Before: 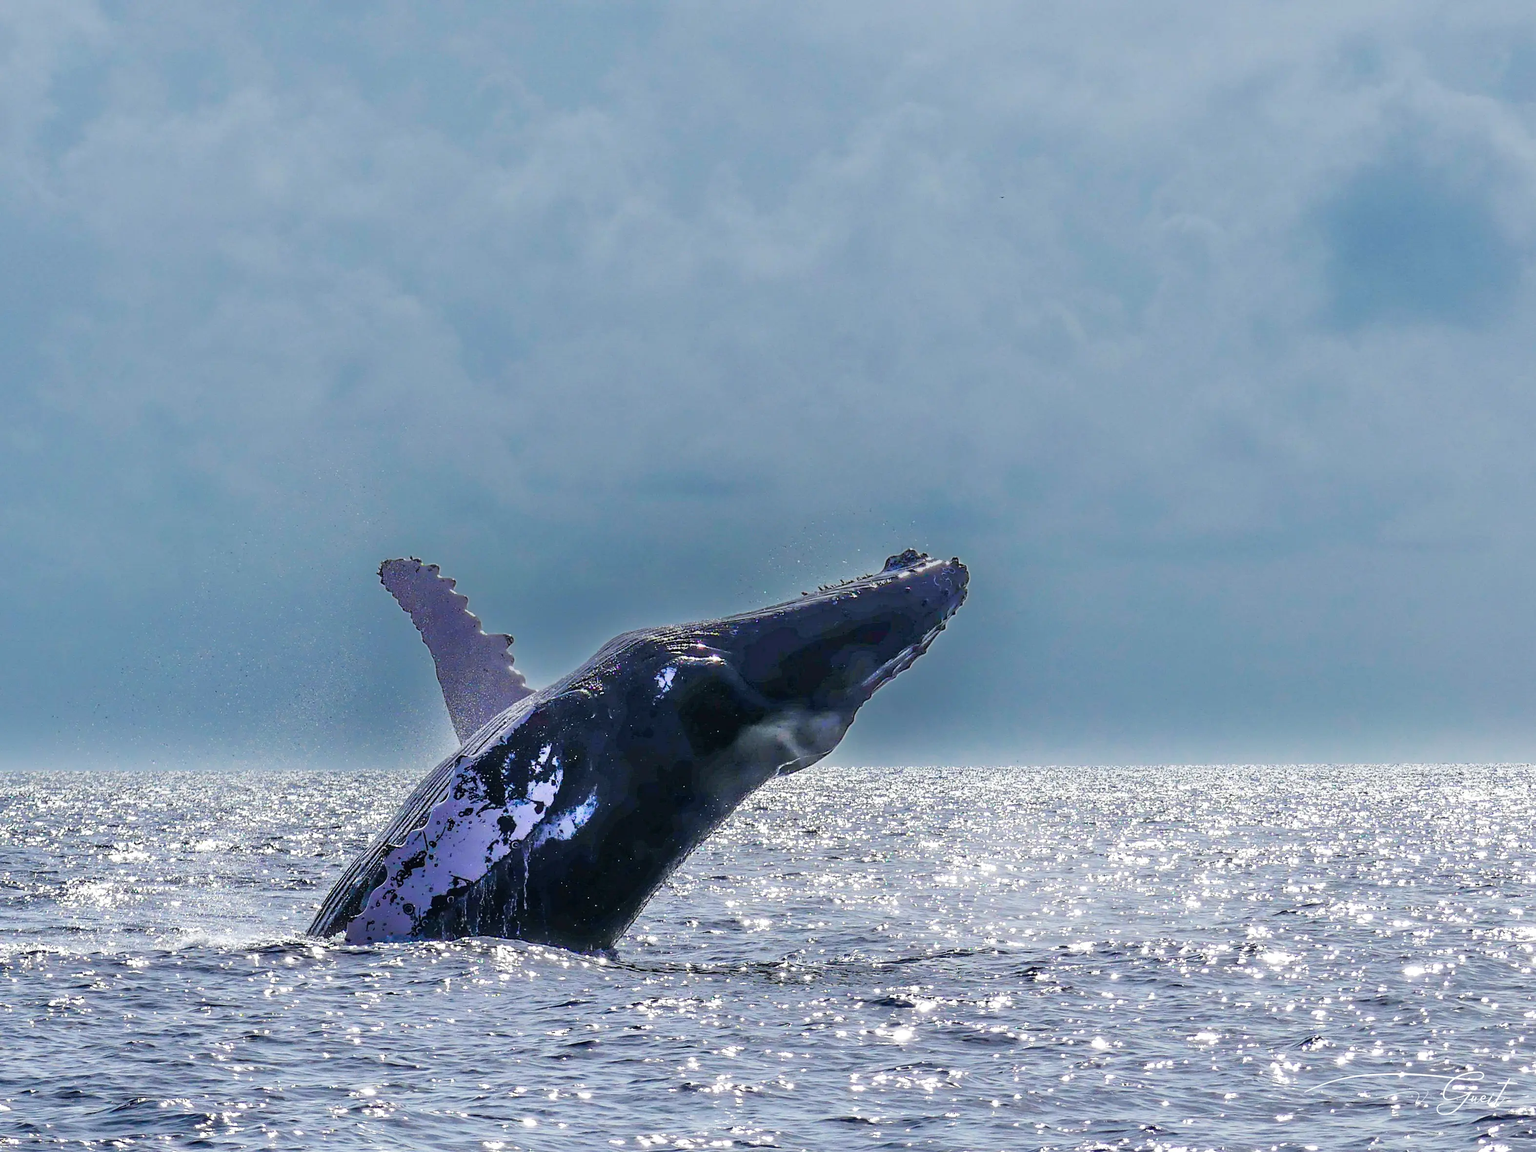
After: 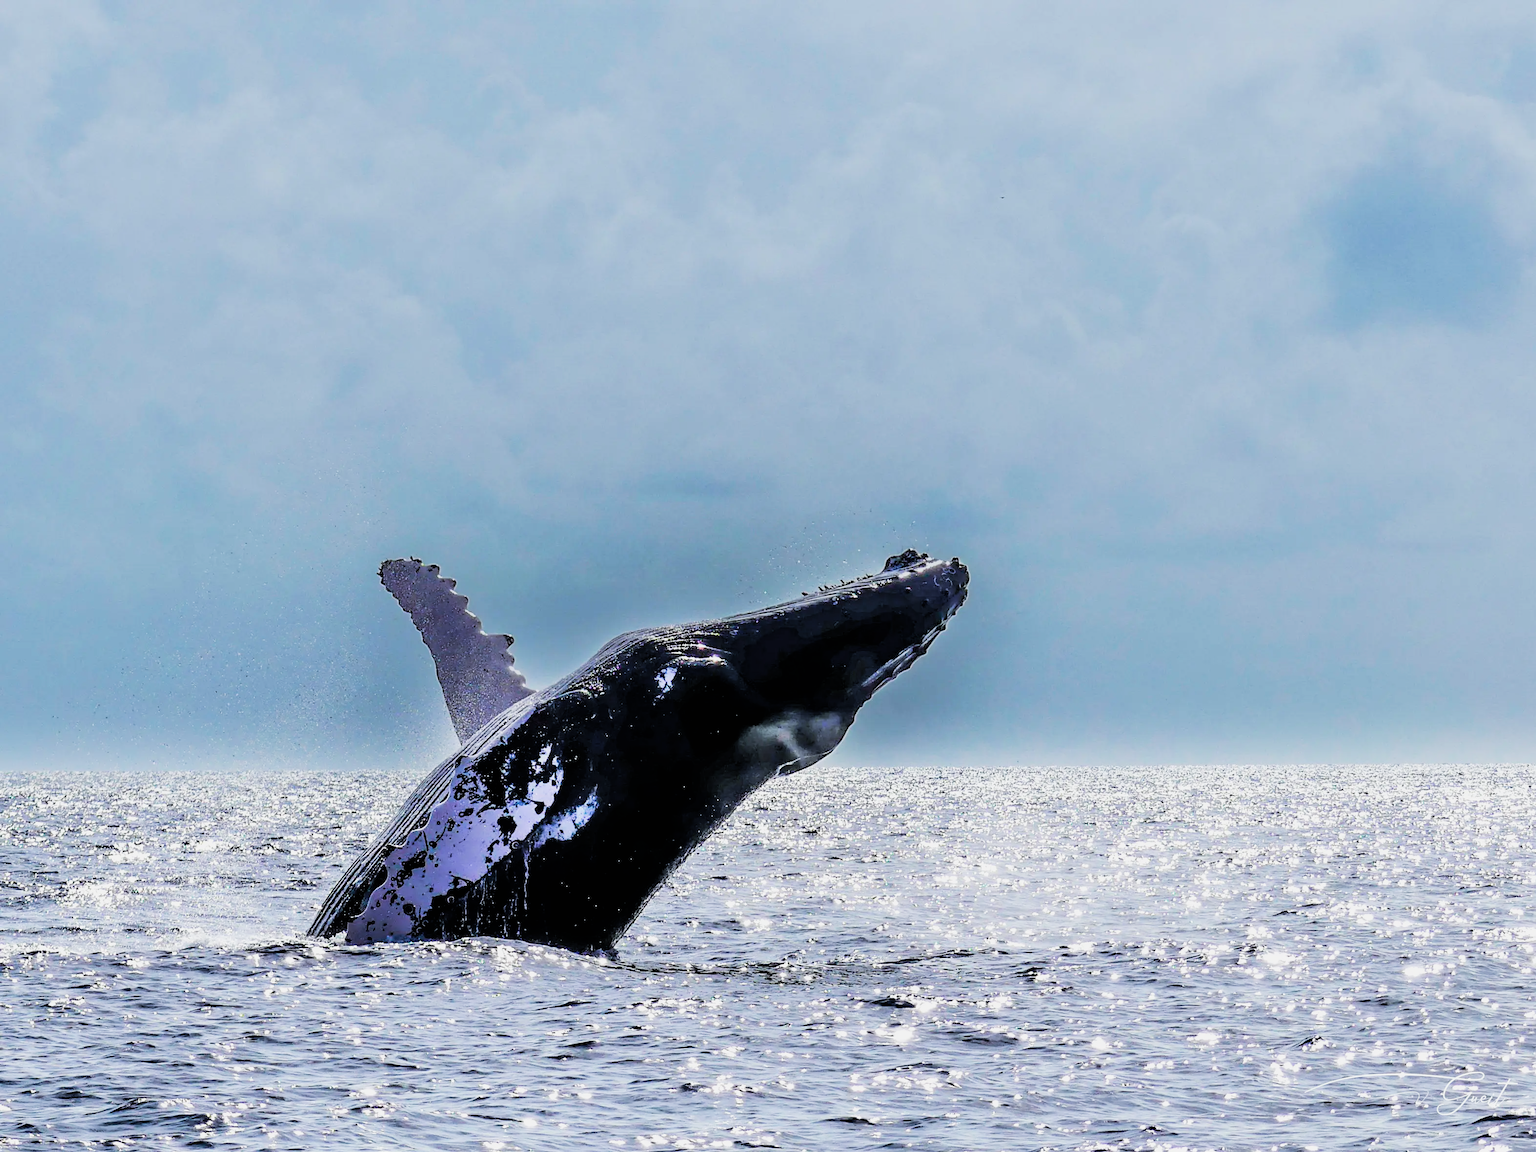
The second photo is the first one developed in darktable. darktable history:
tone equalizer: -8 EV -0.417 EV, -7 EV -0.389 EV, -6 EV -0.333 EV, -5 EV -0.222 EV, -3 EV 0.222 EV, -2 EV 0.333 EV, -1 EV 0.389 EV, +0 EV 0.417 EV, edges refinement/feathering 500, mask exposure compensation -1.57 EV, preserve details no
color zones: curves: ch0 [(0, 0.558) (0.143, 0.559) (0.286, 0.529) (0.429, 0.505) (0.571, 0.5) (0.714, 0.5) (0.857, 0.5) (1, 0.558)]; ch1 [(0, 0.469) (0.01, 0.469) (0.12, 0.446) (0.248, 0.469) (0.5, 0.5) (0.748, 0.5) (0.99, 0.469) (1, 0.469)]
filmic rgb: black relative exposure -5 EV, hardness 2.88, contrast 1.3, highlights saturation mix -30%
contrast brightness saturation: contrast 0.05, brightness 0.06, saturation 0.01
